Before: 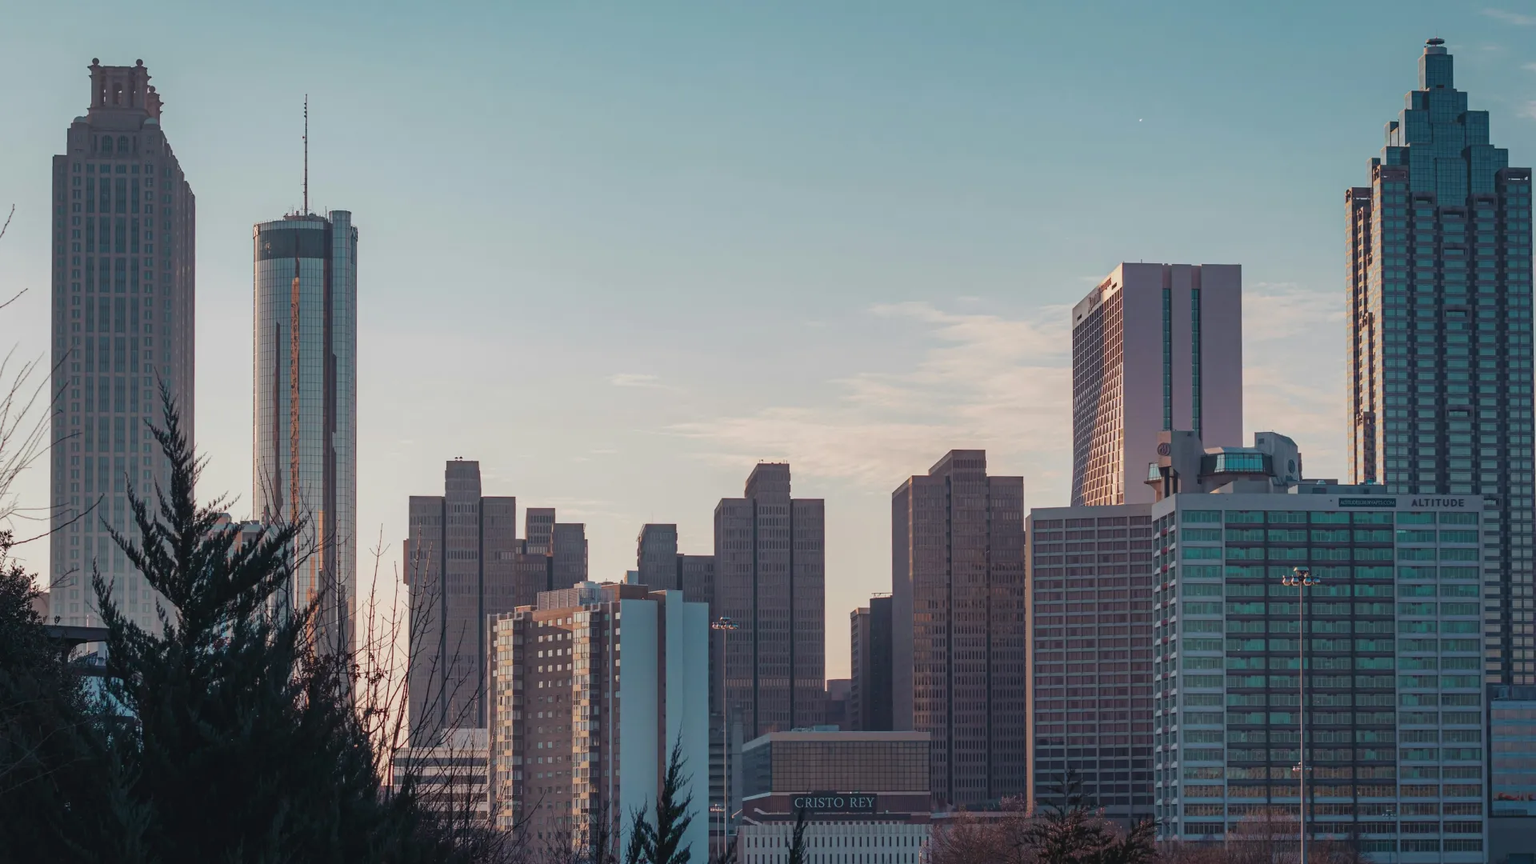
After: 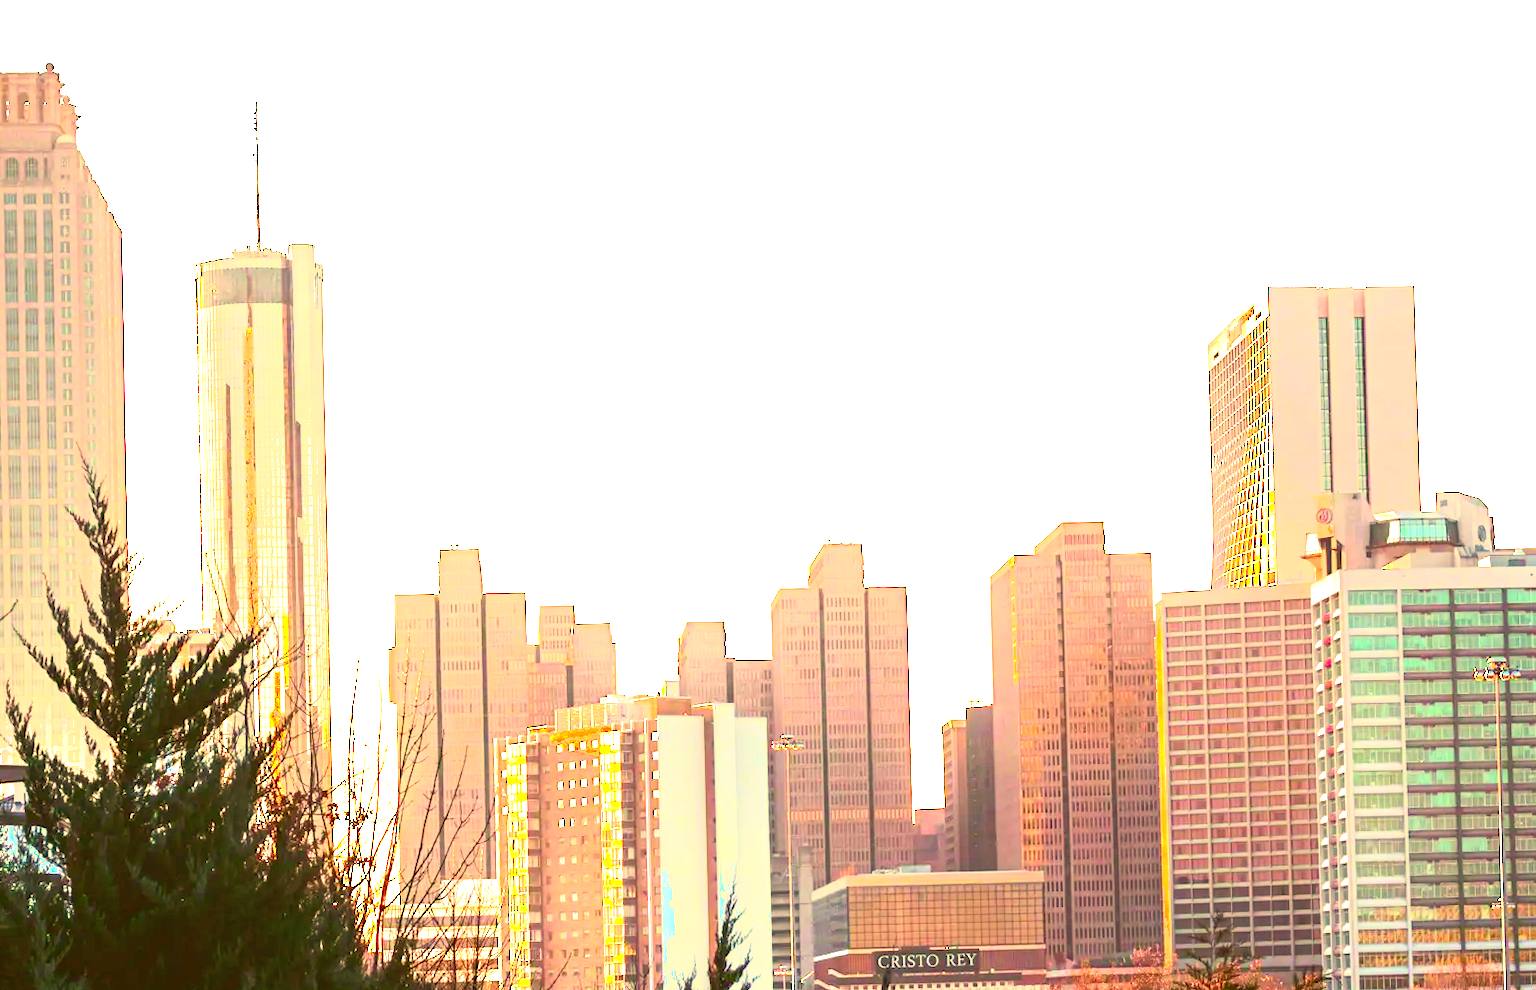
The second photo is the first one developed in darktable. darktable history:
exposure: black level correction 0.001, exposure 2.676 EV, compensate highlight preservation false
color correction: highlights a* 10.76, highlights b* 30.17, shadows a* 2.66, shadows b* 16.96, saturation 1.76
shadows and highlights: shadows -62.46, white point adjustment -5.28, highlights 60.69
crop and rotate: angle 1.28°, left 4.232%, top 0.801%, right 11.522%, bottom 2.649%
